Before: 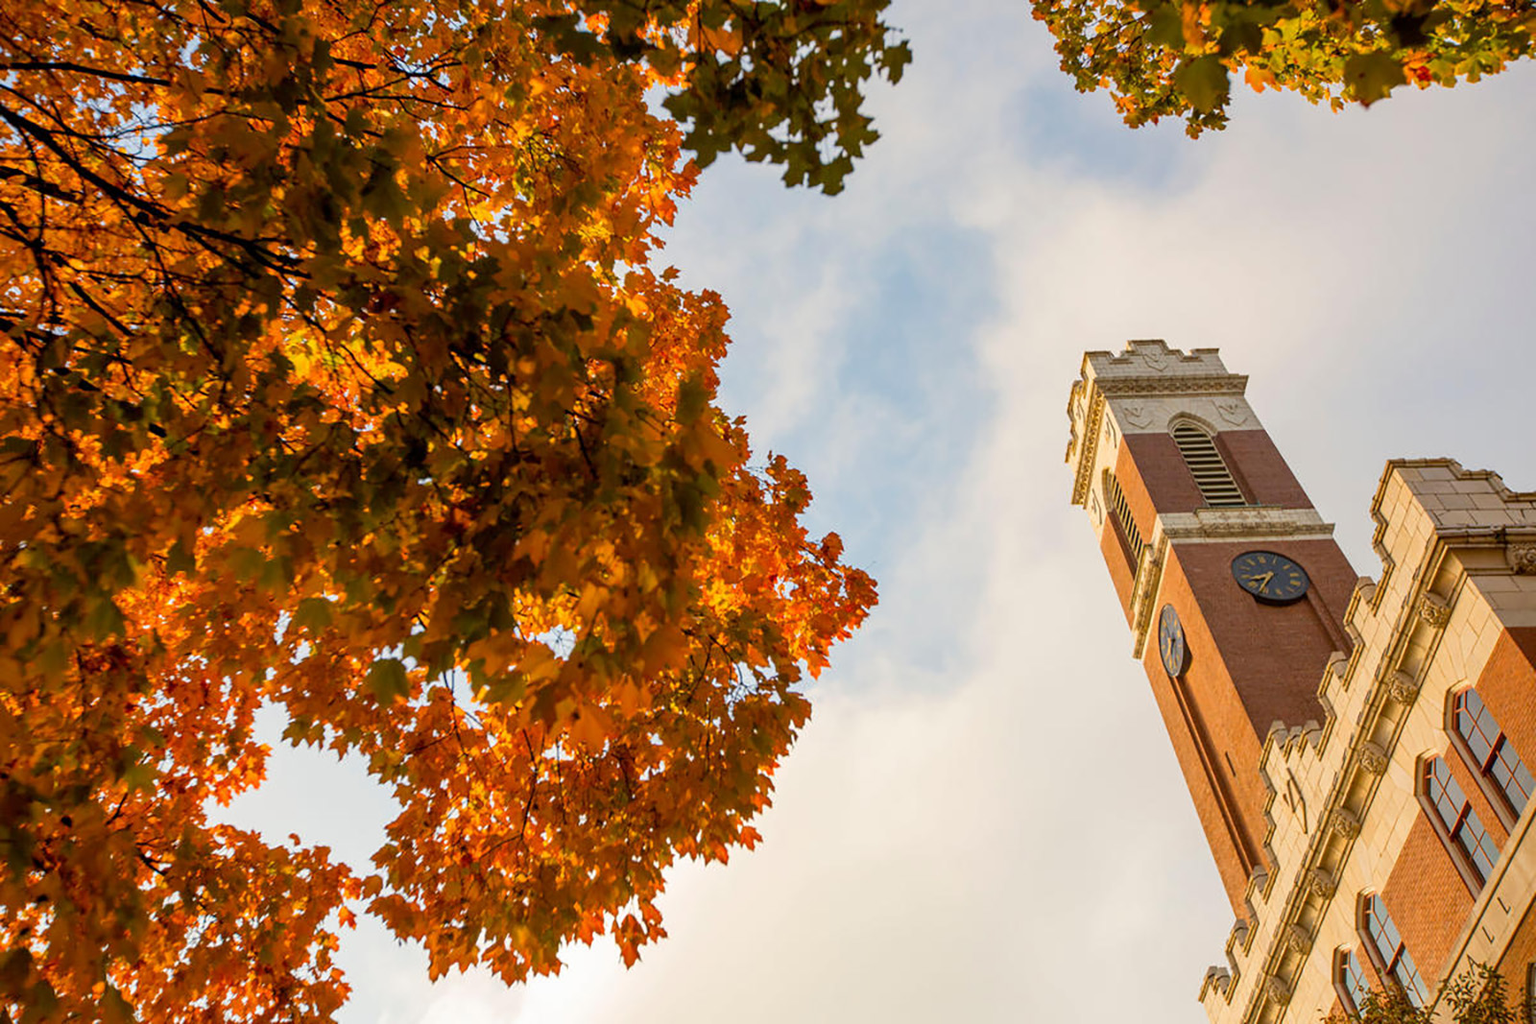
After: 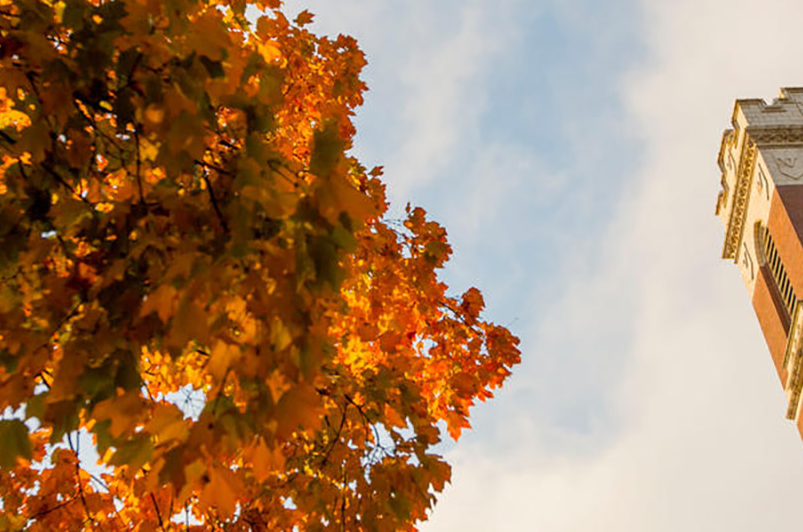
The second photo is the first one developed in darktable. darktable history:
crop: left 24.687%, top 25.054%, right 25.07%, bottom 25.051%
